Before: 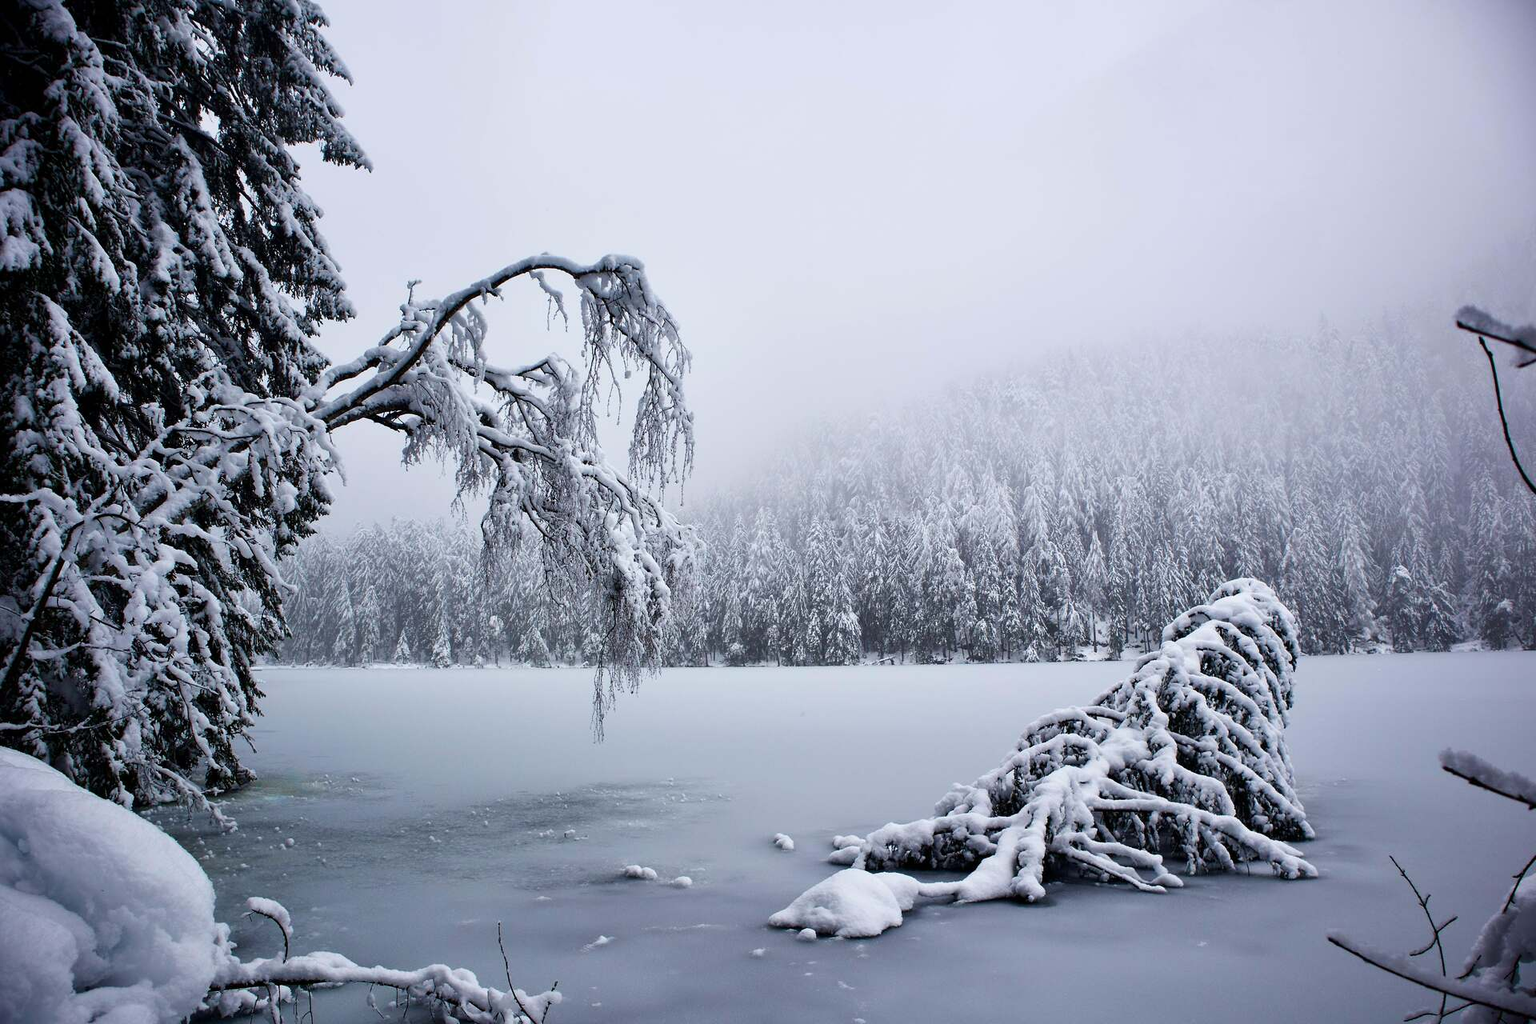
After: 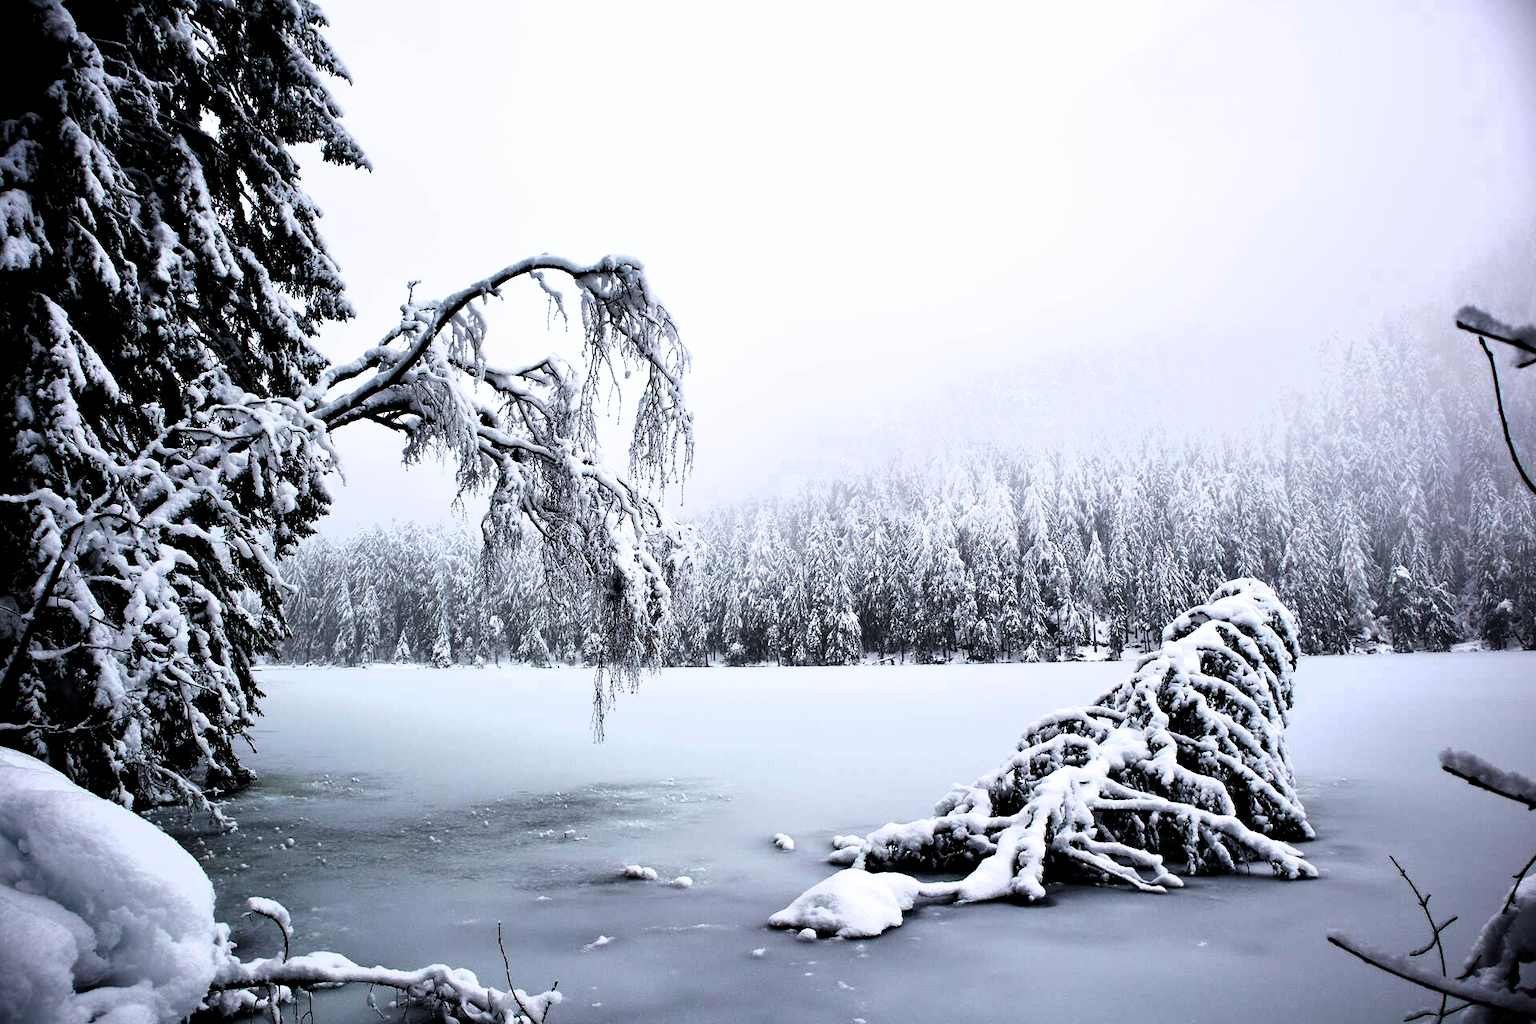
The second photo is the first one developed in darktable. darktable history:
color correction: saturation 0.98
filmic rgb: black relative exposure -8.2 EV, white relative exposure 2.2 EV, threshold 3 EV, hardness 7.11, latitude 85.74%, contrast 1.696, highlights saturation mix -4%, shadows ↔ highlights balance -2.69%, color science v5 (2021), contrast in shadows safe, contrast in highlights safe, enable highlight reconstruction true
